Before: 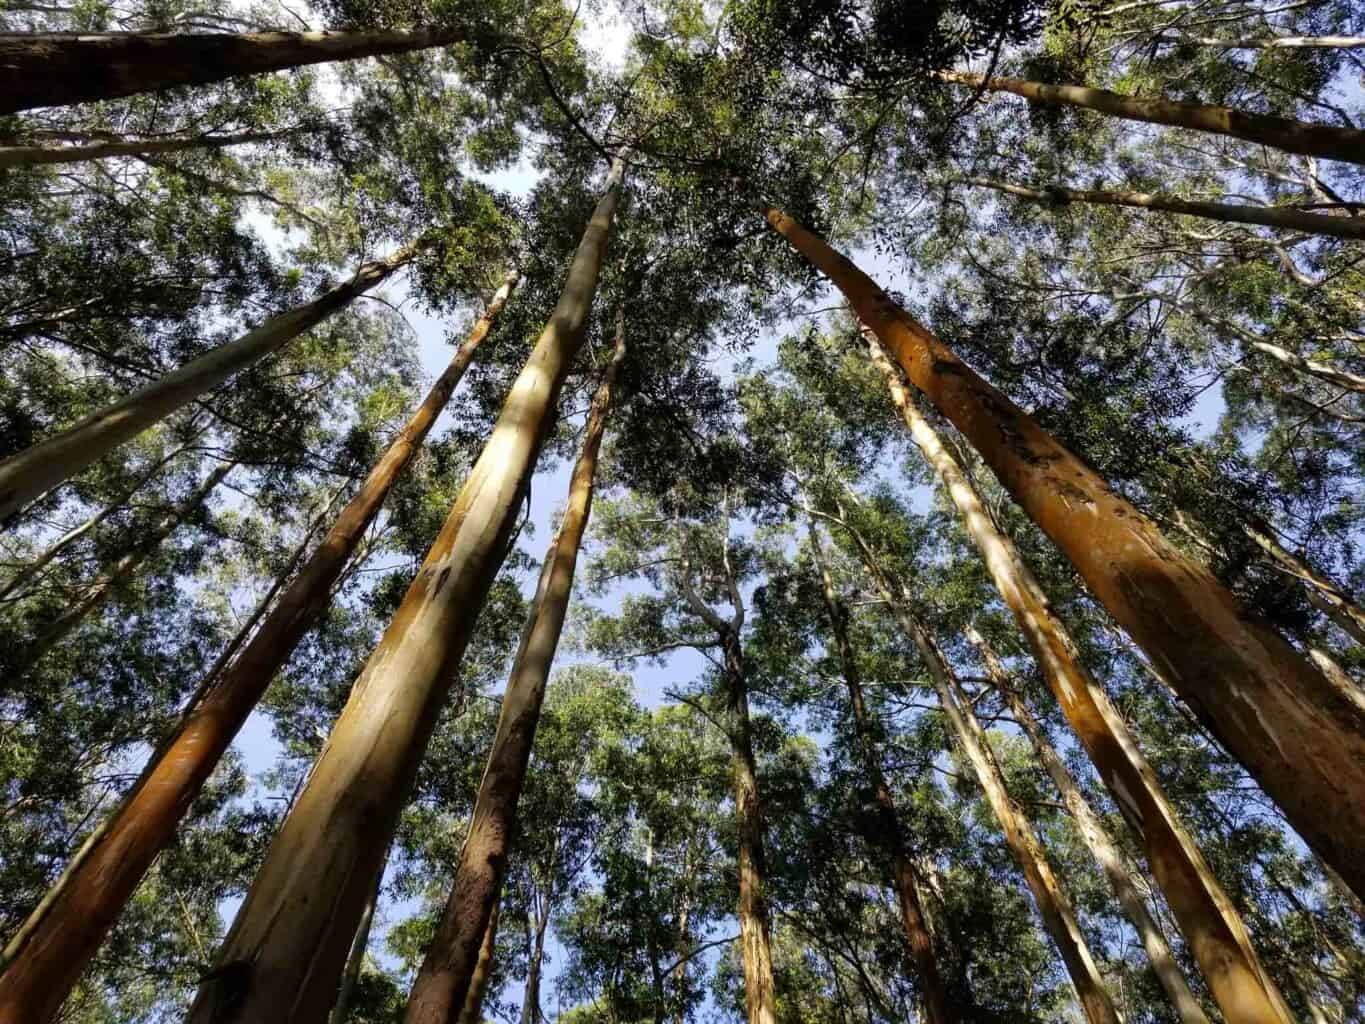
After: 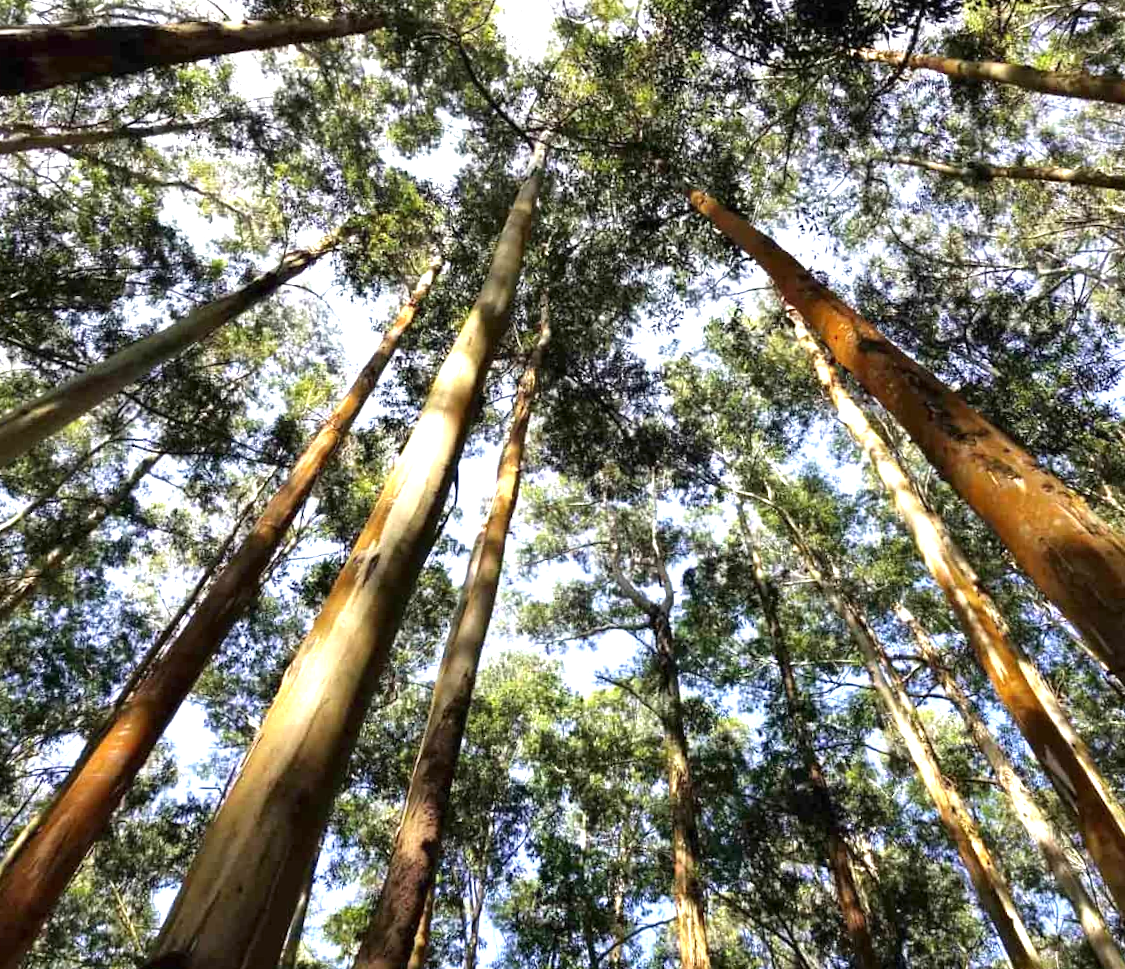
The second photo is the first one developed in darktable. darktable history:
crop and rotate: angle 1°, left 4.281%, top 0.642%, right 11.383%, bottom 2.486%
exposure: black level correction 0, exposure 1.1 EV, compensate exposure bias true, compensate highlight preservation false
